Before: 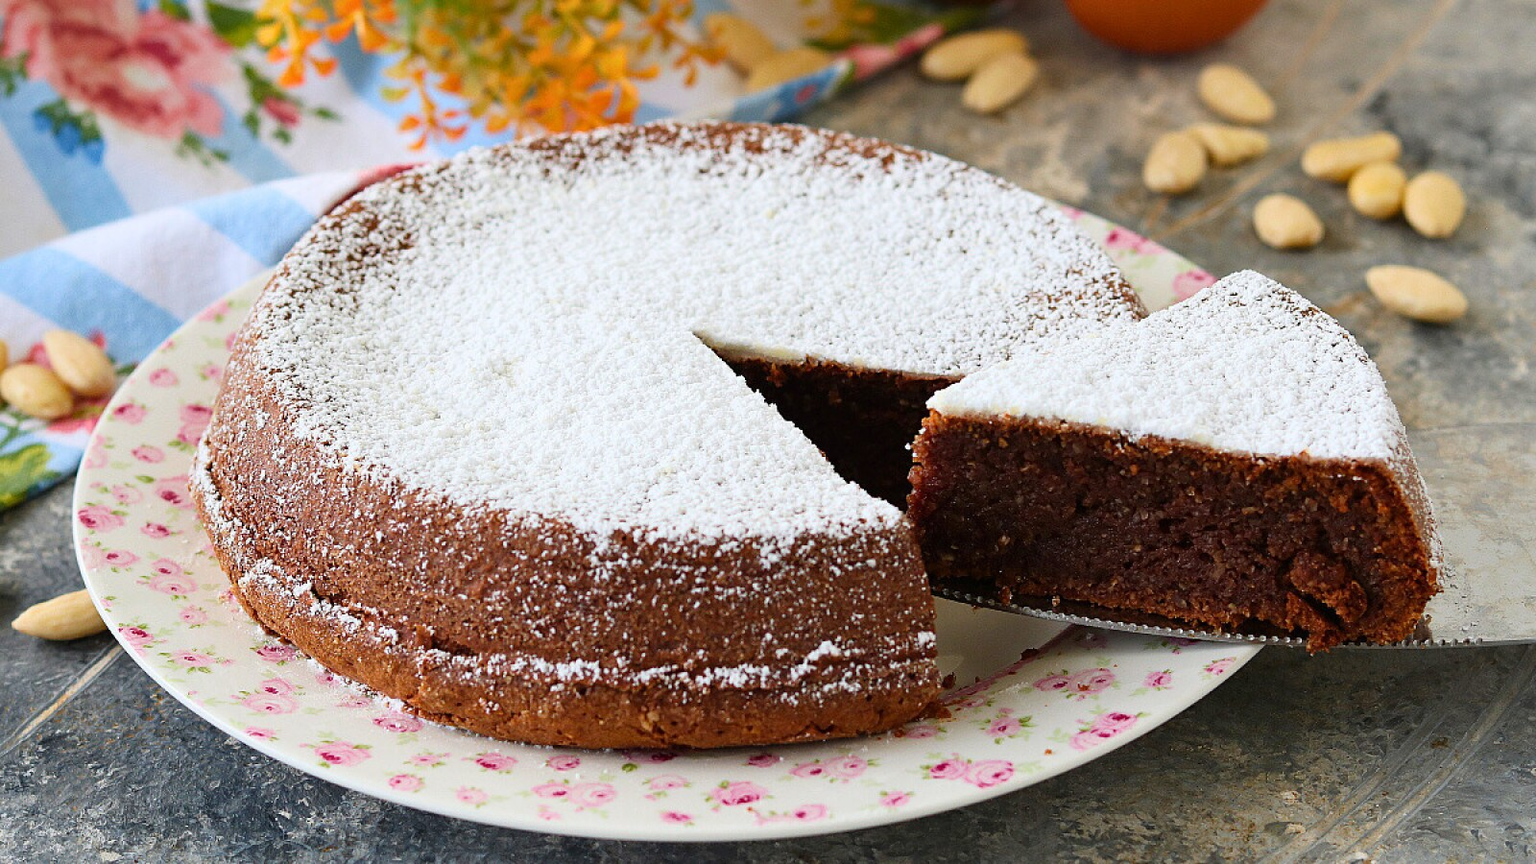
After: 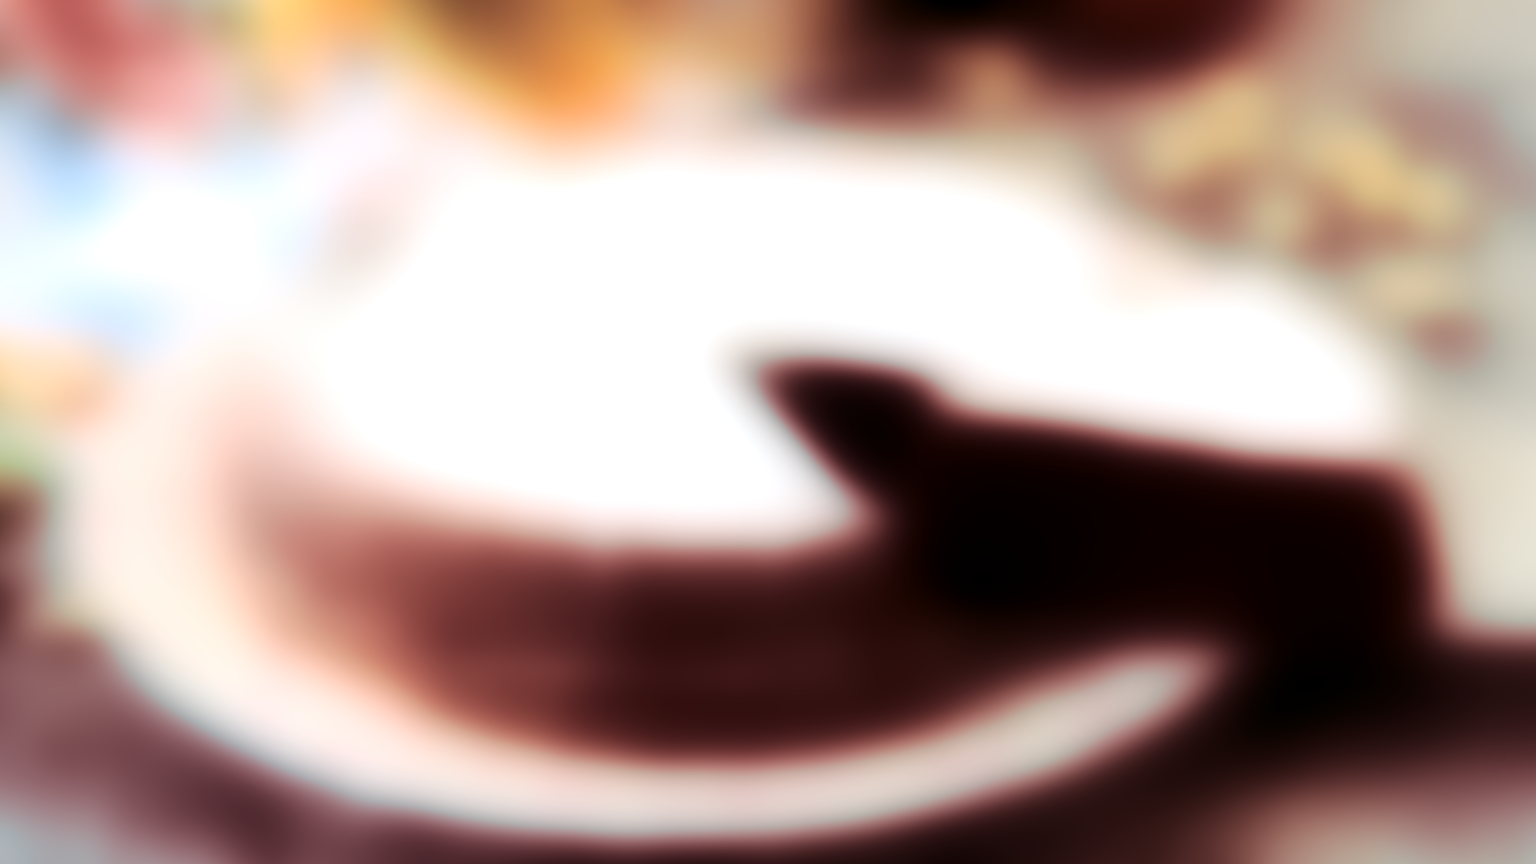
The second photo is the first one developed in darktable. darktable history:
split-toning: highlights › hue 187.2°, highlights › saturation 0.83, balance -68.05, compress 56.43%
exposure: black level correction 0, exposure 0.7 EV, compensate exposure bias true, compensate highlight preservation false
lowpass: radius 31.92, contrast 1.72, brightness -0.98, saturation 0.94
